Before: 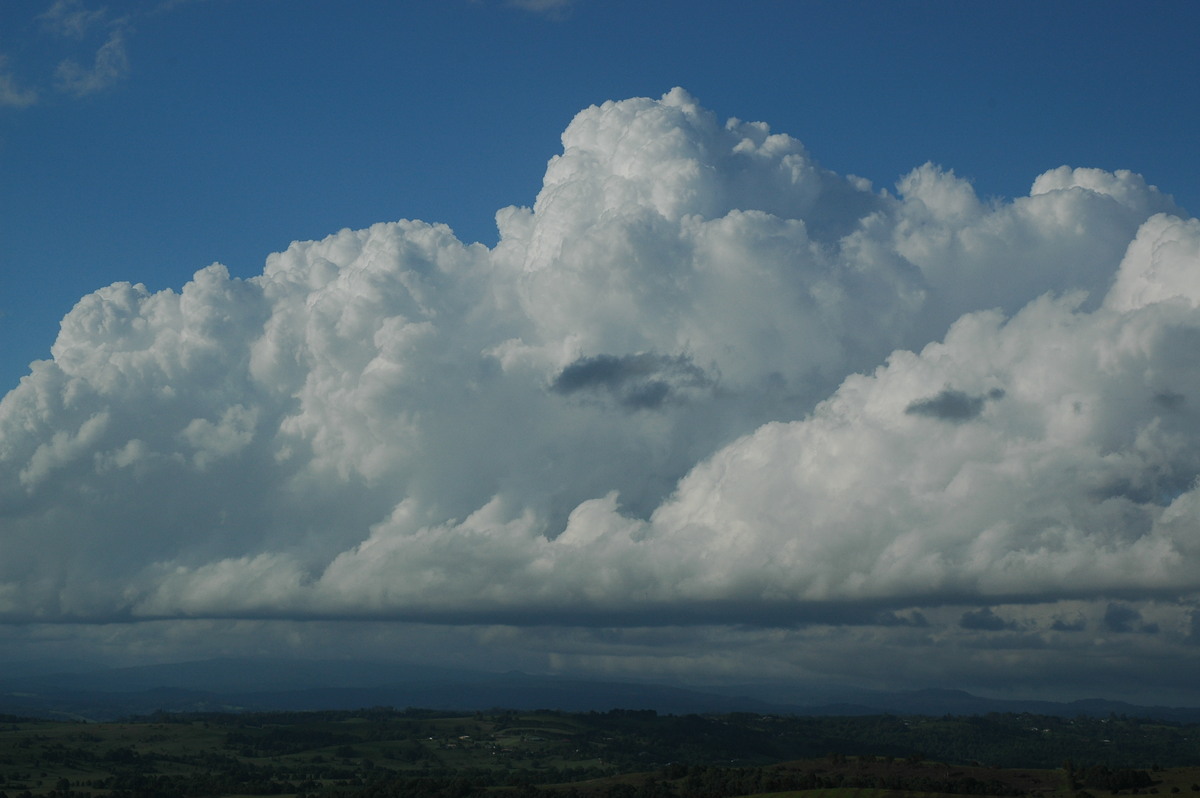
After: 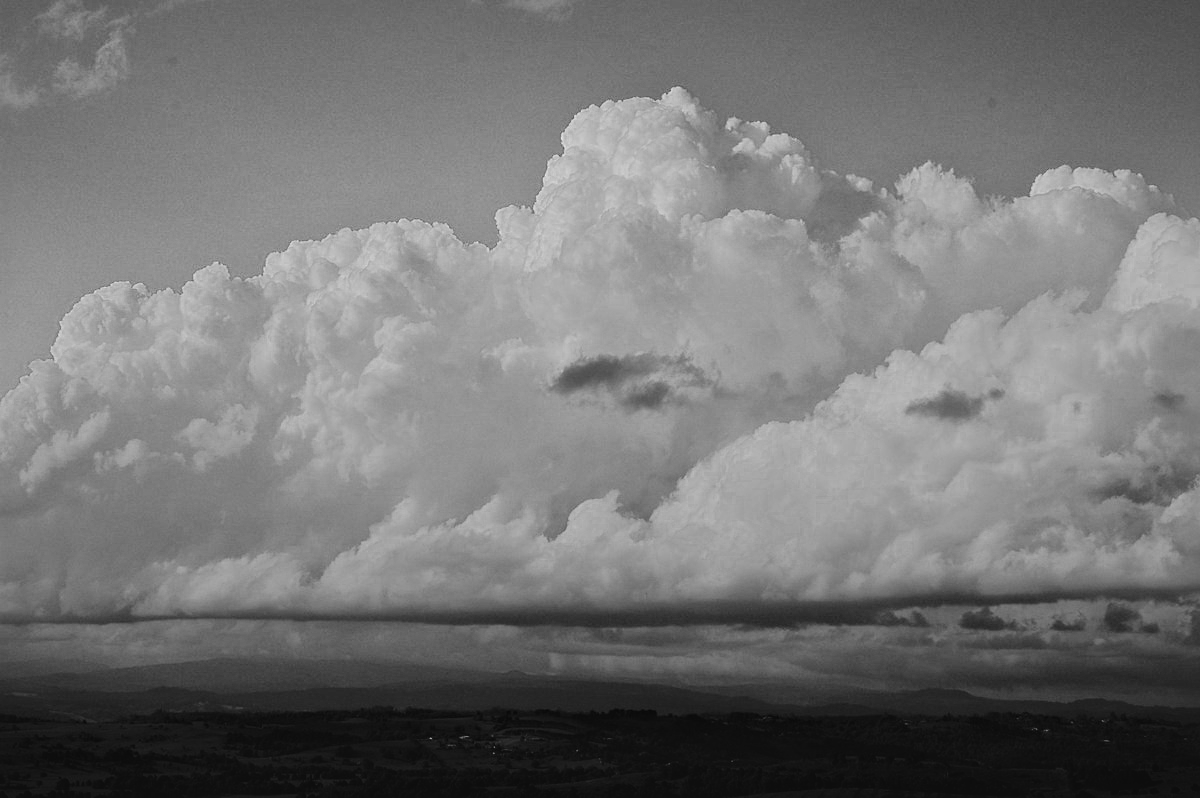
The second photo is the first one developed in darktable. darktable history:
color zones: curves: ch0 [(0.287, 0.048) (0.493, 0.484) (0.737, 0.816)]; ch1 [(0, 0) (0.143, 0) (0.286, 0) (0.429, 0) (0.571, 0) (0.714, 0) (0.857, 0)]
local contrast: mode bilateral grid, contrast 20, coarseness 21, detail 150%, midtone range 0.2
tone curve: curves: ch0 [(0, 0) (0.003, 0.041) (0.011, 0.042) (0.025, 0.041) (0.044, 0.043) (0.069, 0.048) (0.1, 0.059) (0.136, 0.079) (0.177, 0.107) (0.224, 0.152) (0.277, 0.235) (0.335, 0.331) (0.399, 0.427) (0.468, 0.512) (0.543, 0.595) (0.623, 0.668) (0.709, 0.736) (0.801, 0.813) (0.898, 0.891) (1, 1)], color space Lab, independent channels, preserve colors none
